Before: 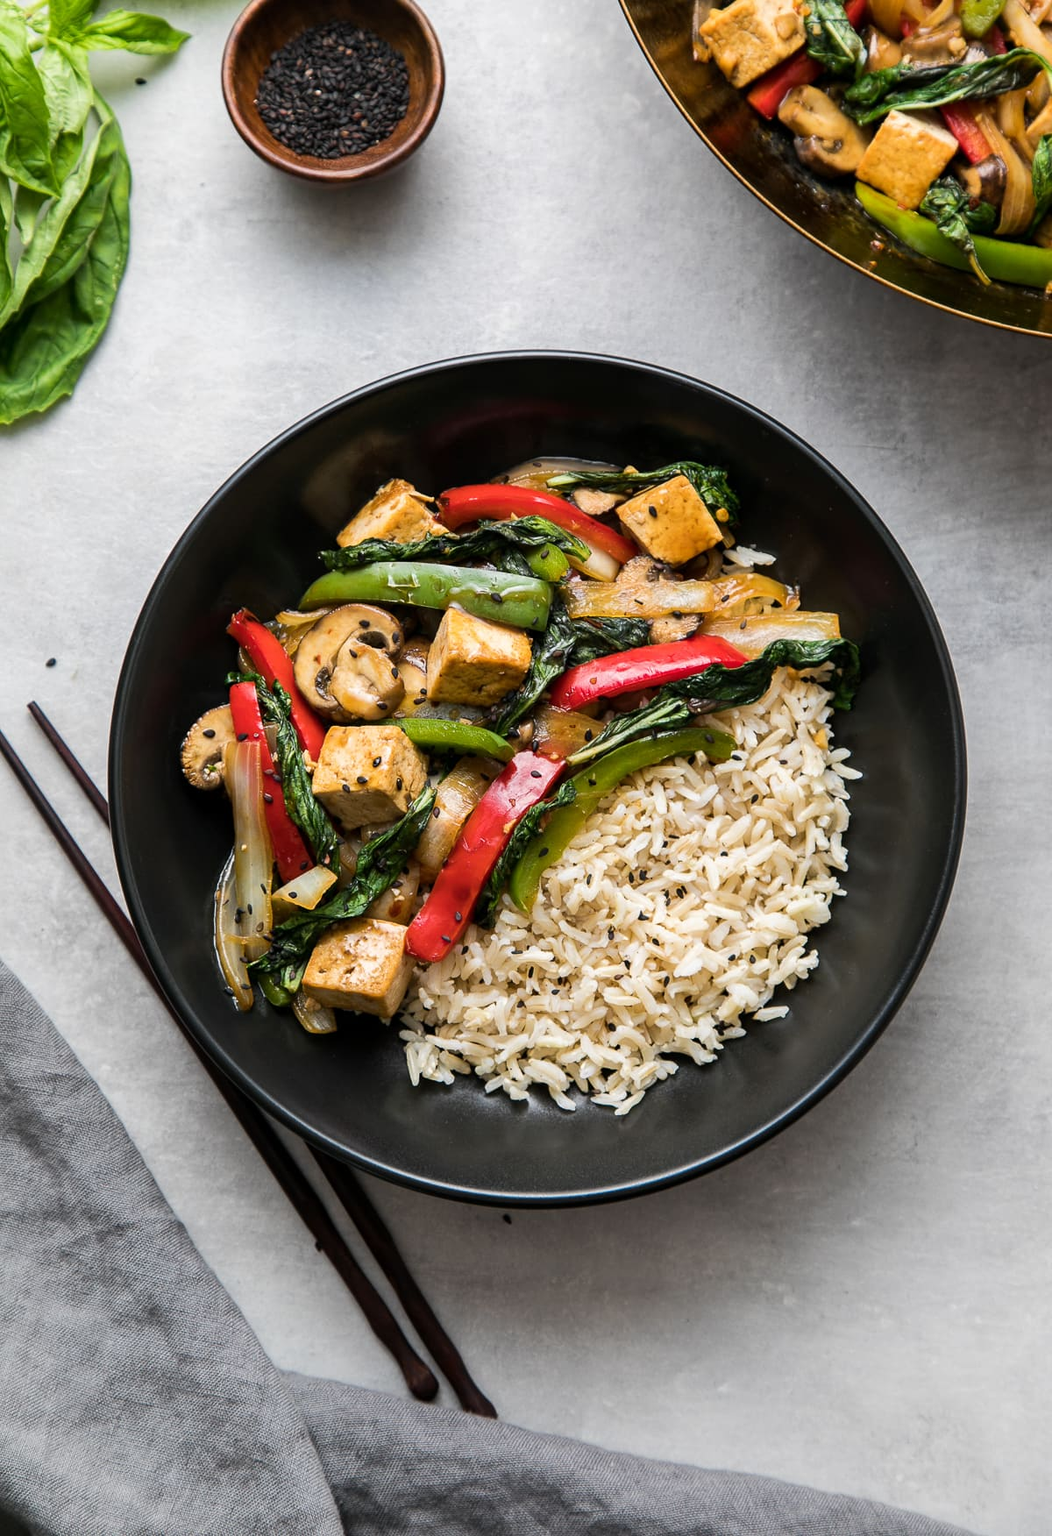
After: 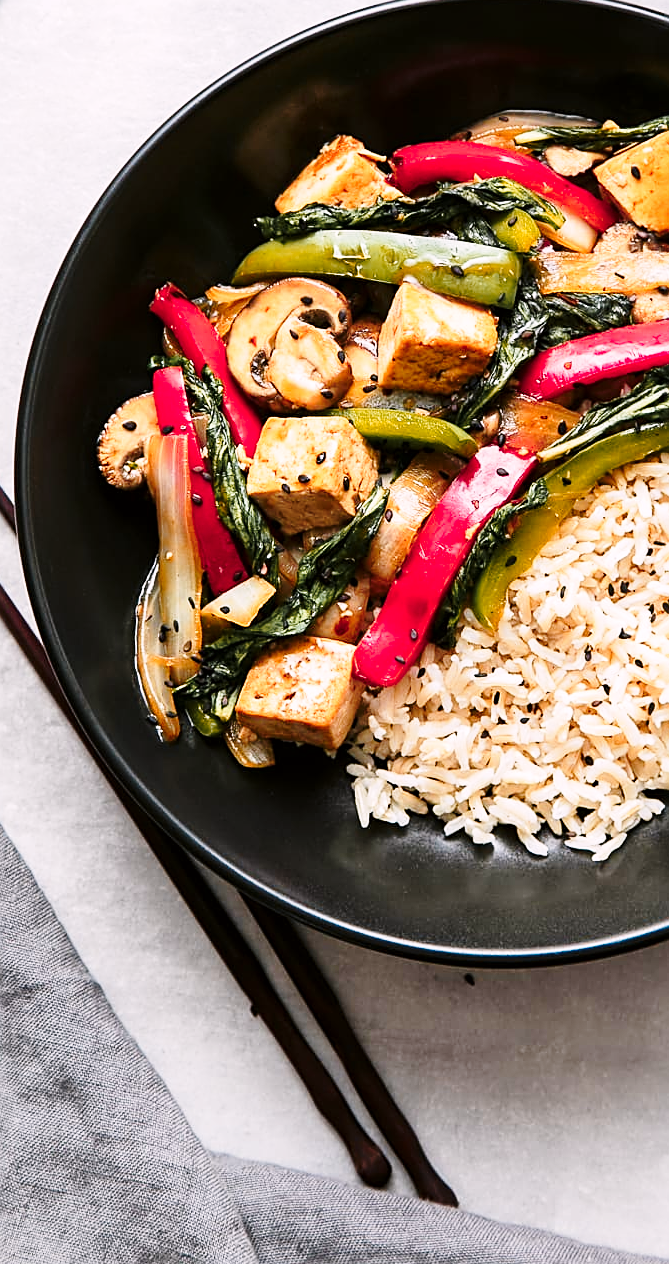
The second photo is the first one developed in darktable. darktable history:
base curve: curves: ch0 [(0, 0) (0.028, 0.03) (0.121, 0.232) (0.46, 0.748) (0.859, 0.968) (1, 1)], exposure shift 0.01, preserve colors none
shadows and highlights: radius 267.63, soften with gaussian
color correction: highlights a* 3.08, highlights b* -1.23, shadows a* -0.073, shadows b* 2.09, saturation 0.98
crop: left 9.114%, top 23.503%, right 35.124%, bottom 4.322%
color zones: curves: ch1 [(0.263, 0.53) (0.376, 0.287) (0.487, 0.512) (0.748, 0.547) (1, 0.513)]; ch2 [(0.262, 0.45) (0.751, 0.477)]
sharpen: on, module defaults
